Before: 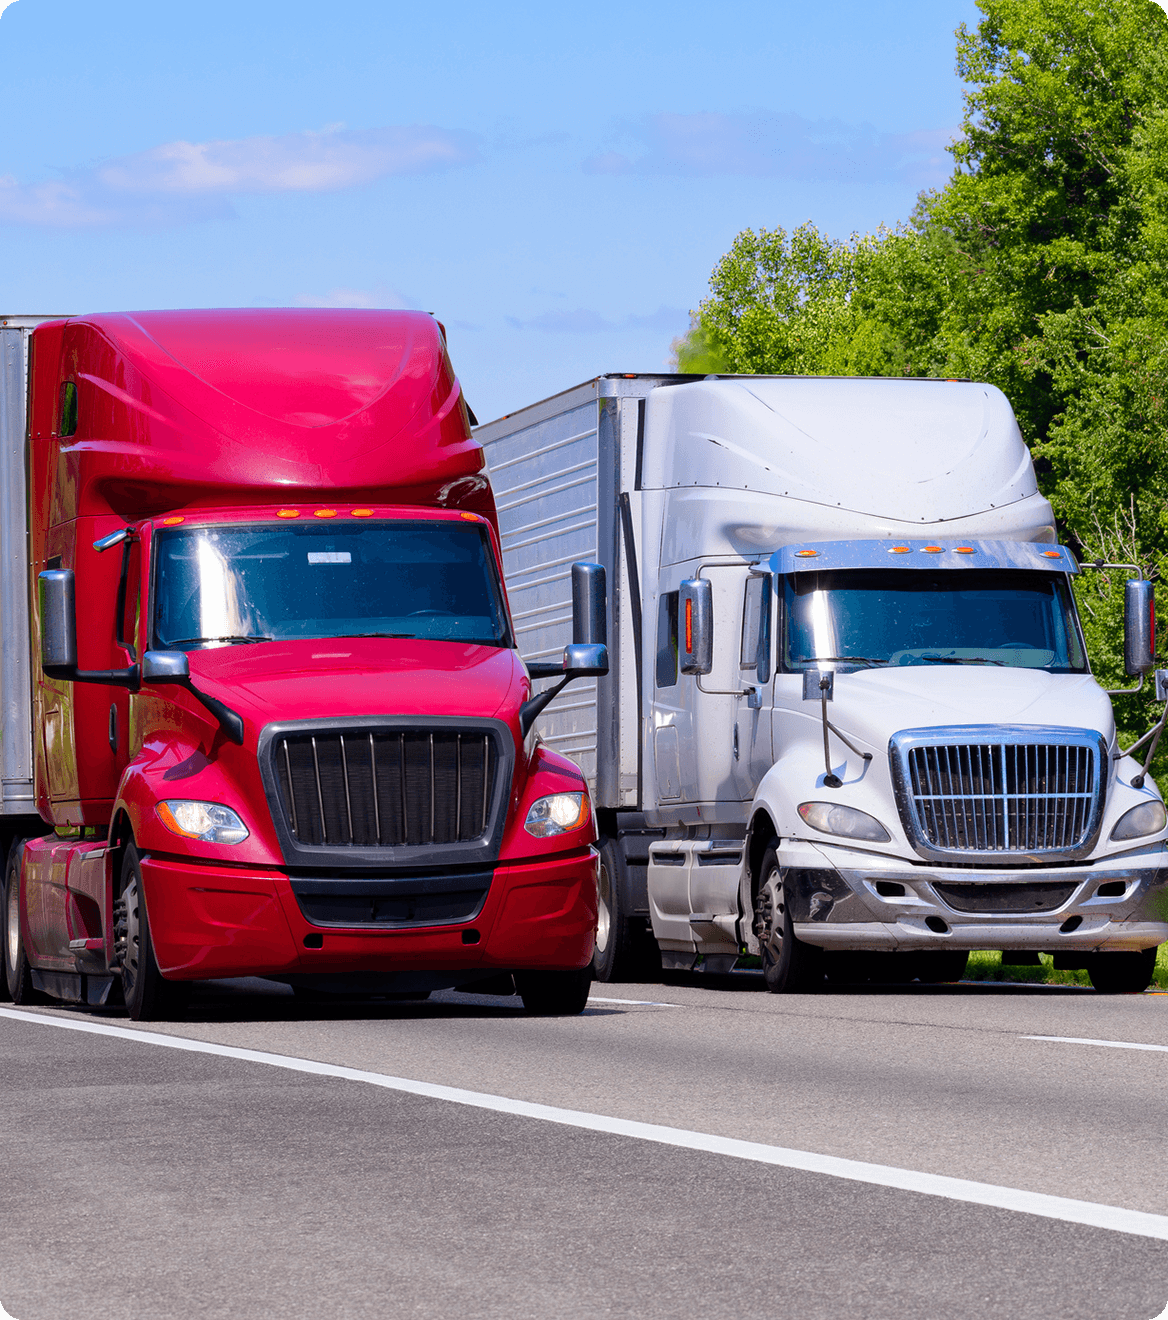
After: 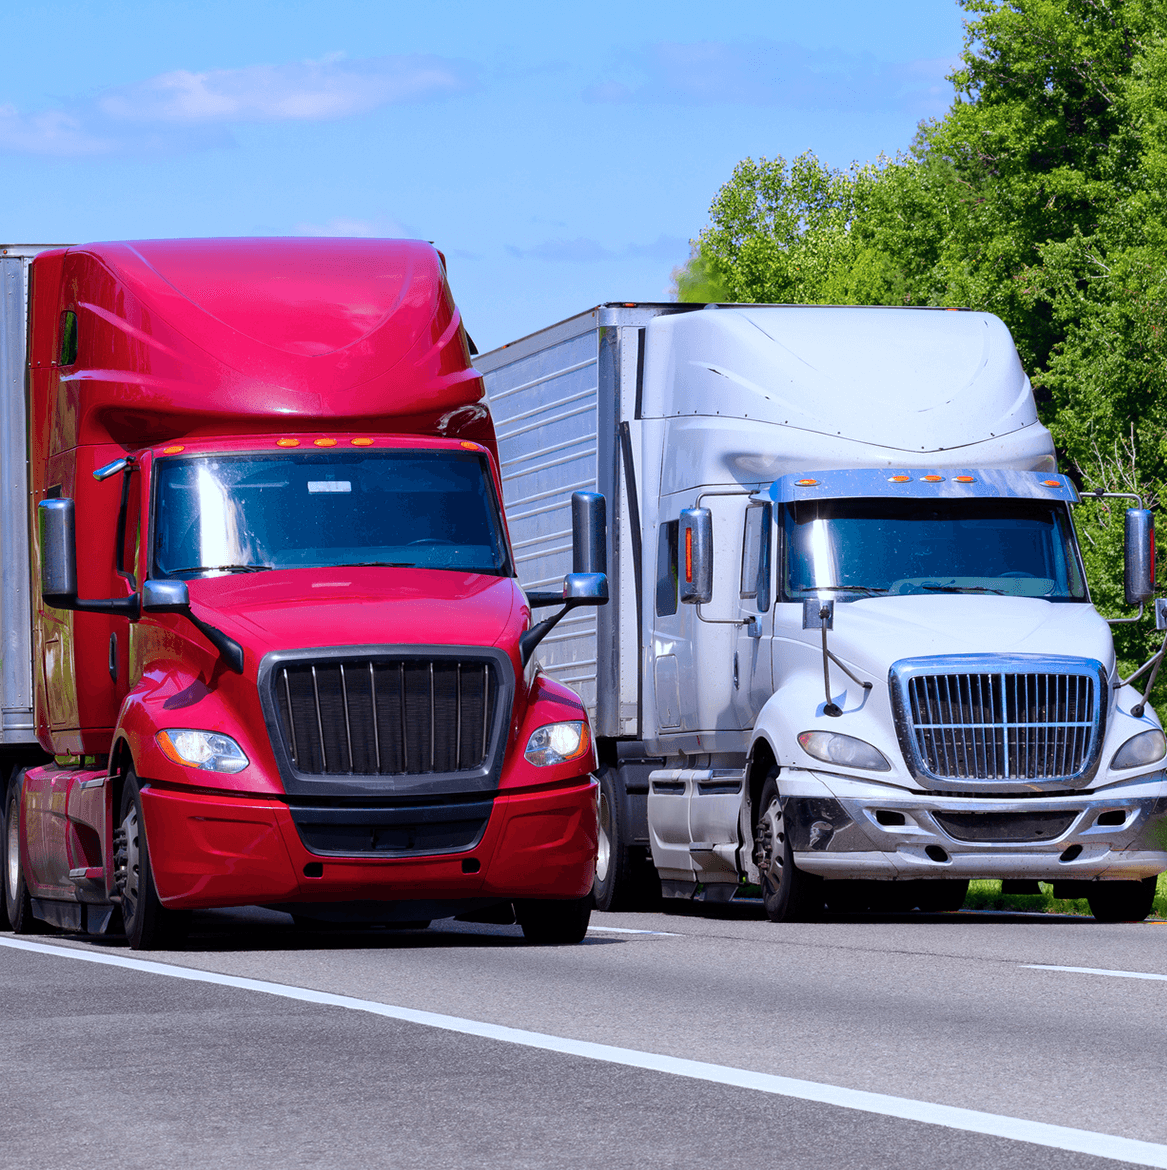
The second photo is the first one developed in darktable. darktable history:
color calibration: x 0.366, y 0.379, temperature 4392.5 K
crop and rotate: top 5.448%, bottom 5.882%
